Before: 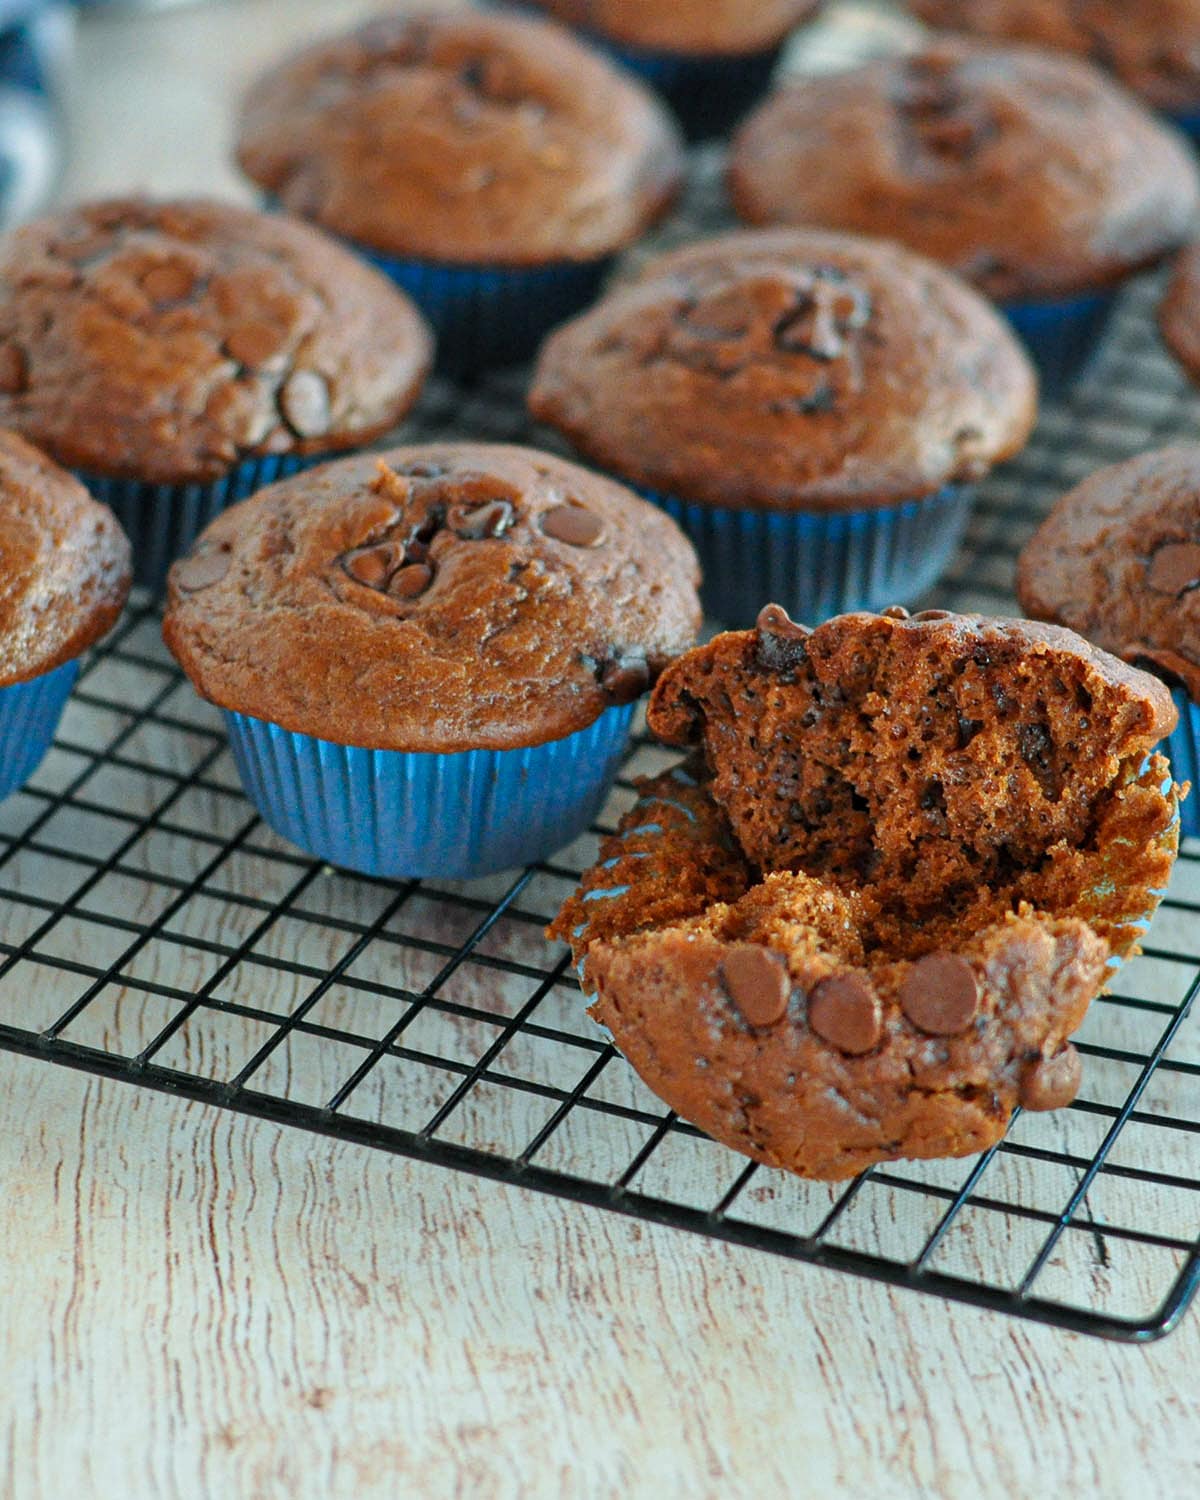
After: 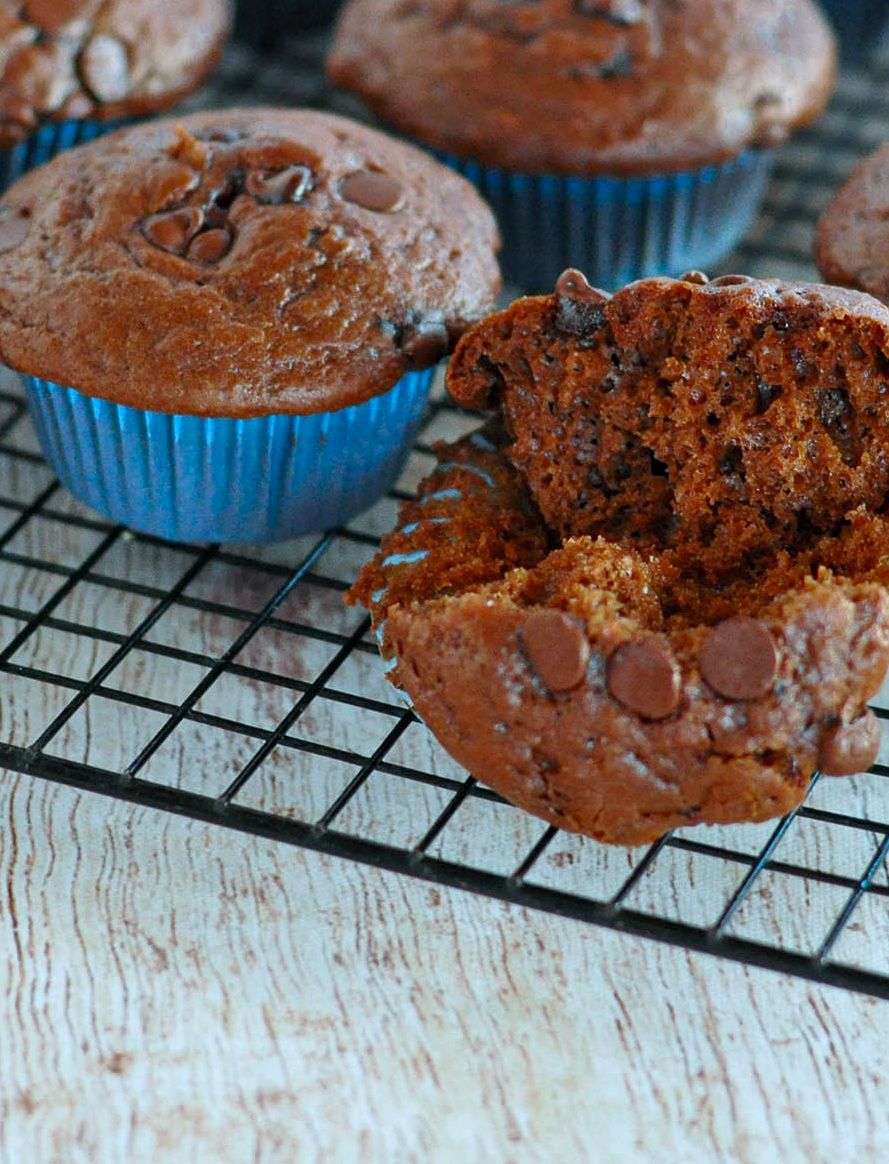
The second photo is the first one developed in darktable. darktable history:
crop: left 16.833%, top 22.357%, right 9.012%
color zones: curves: ch0 [(0.27, 0.396) (0.563, 0.504) (0.75, 0.5) (0.787, 0.307)], mix 33.39%
exposure: compensate highlight preservation false
color correction: highlights a* -0.816, highlights b* -8.84
